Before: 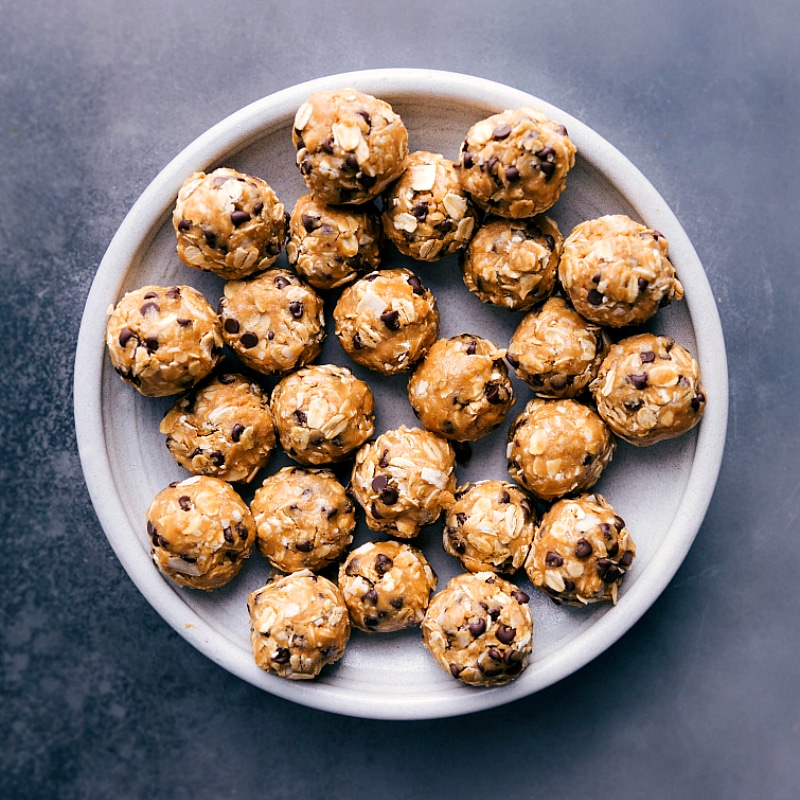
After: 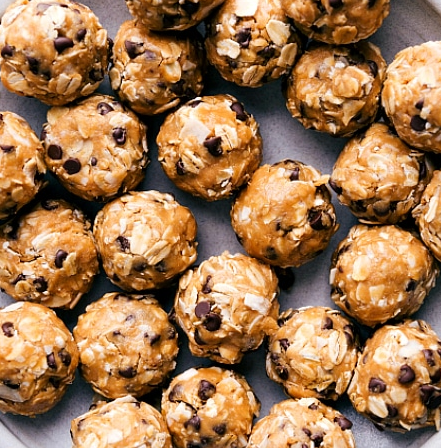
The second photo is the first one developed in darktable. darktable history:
crop and rotate: left 22.161%, top 21.77%, right 22.69%, bottom 22.135%
